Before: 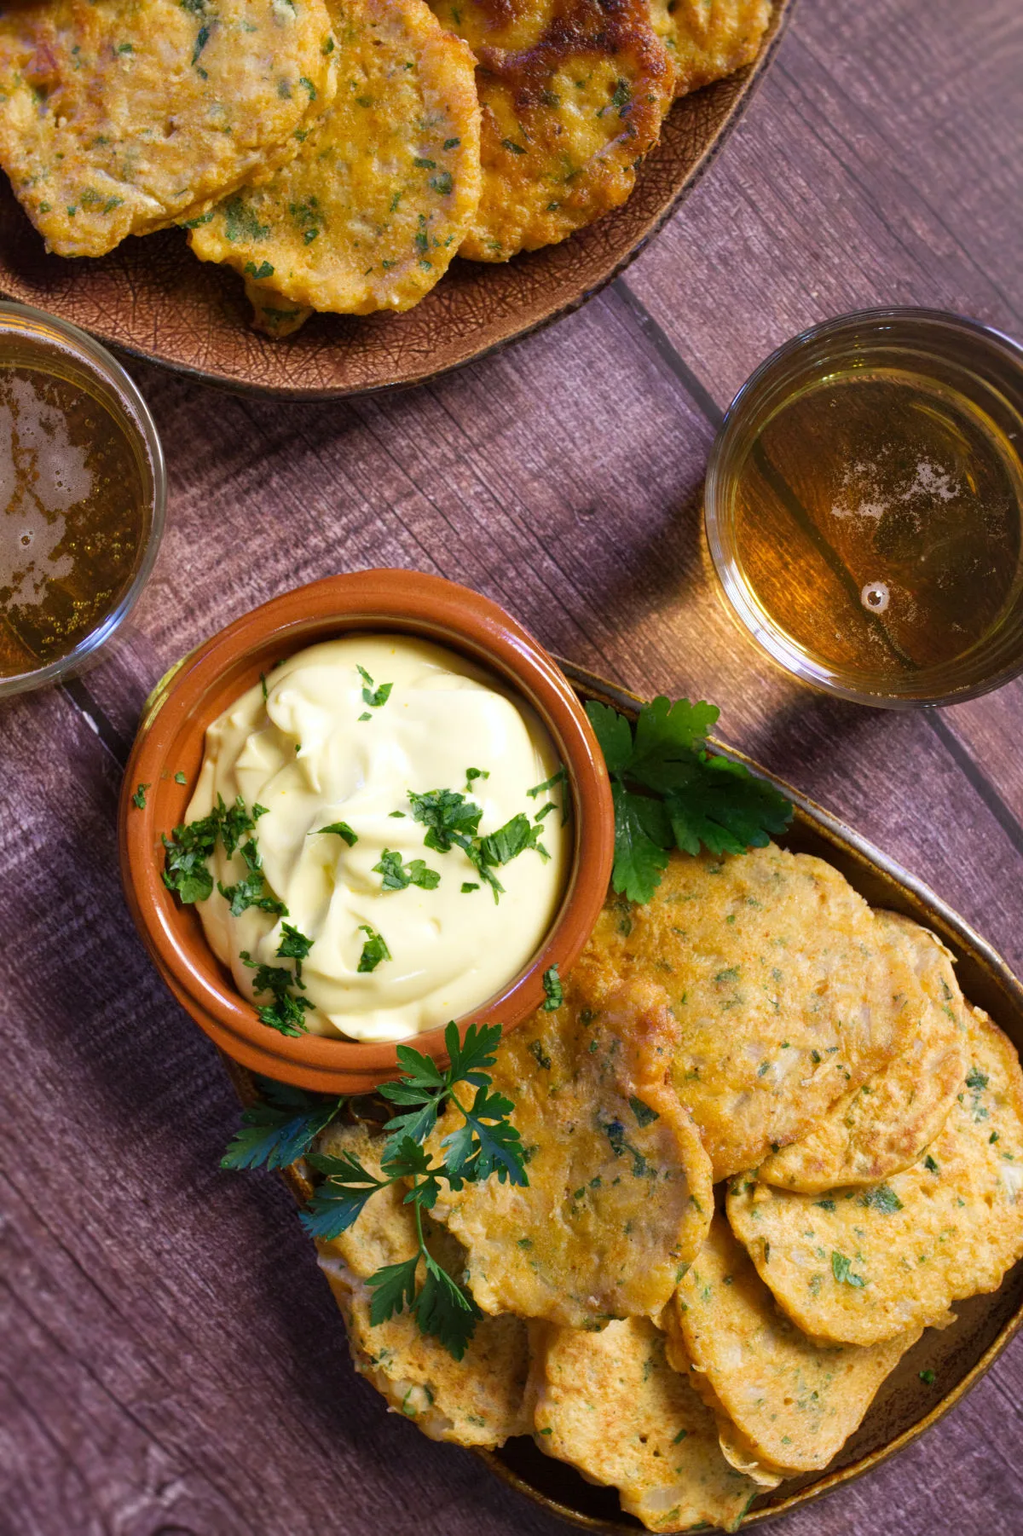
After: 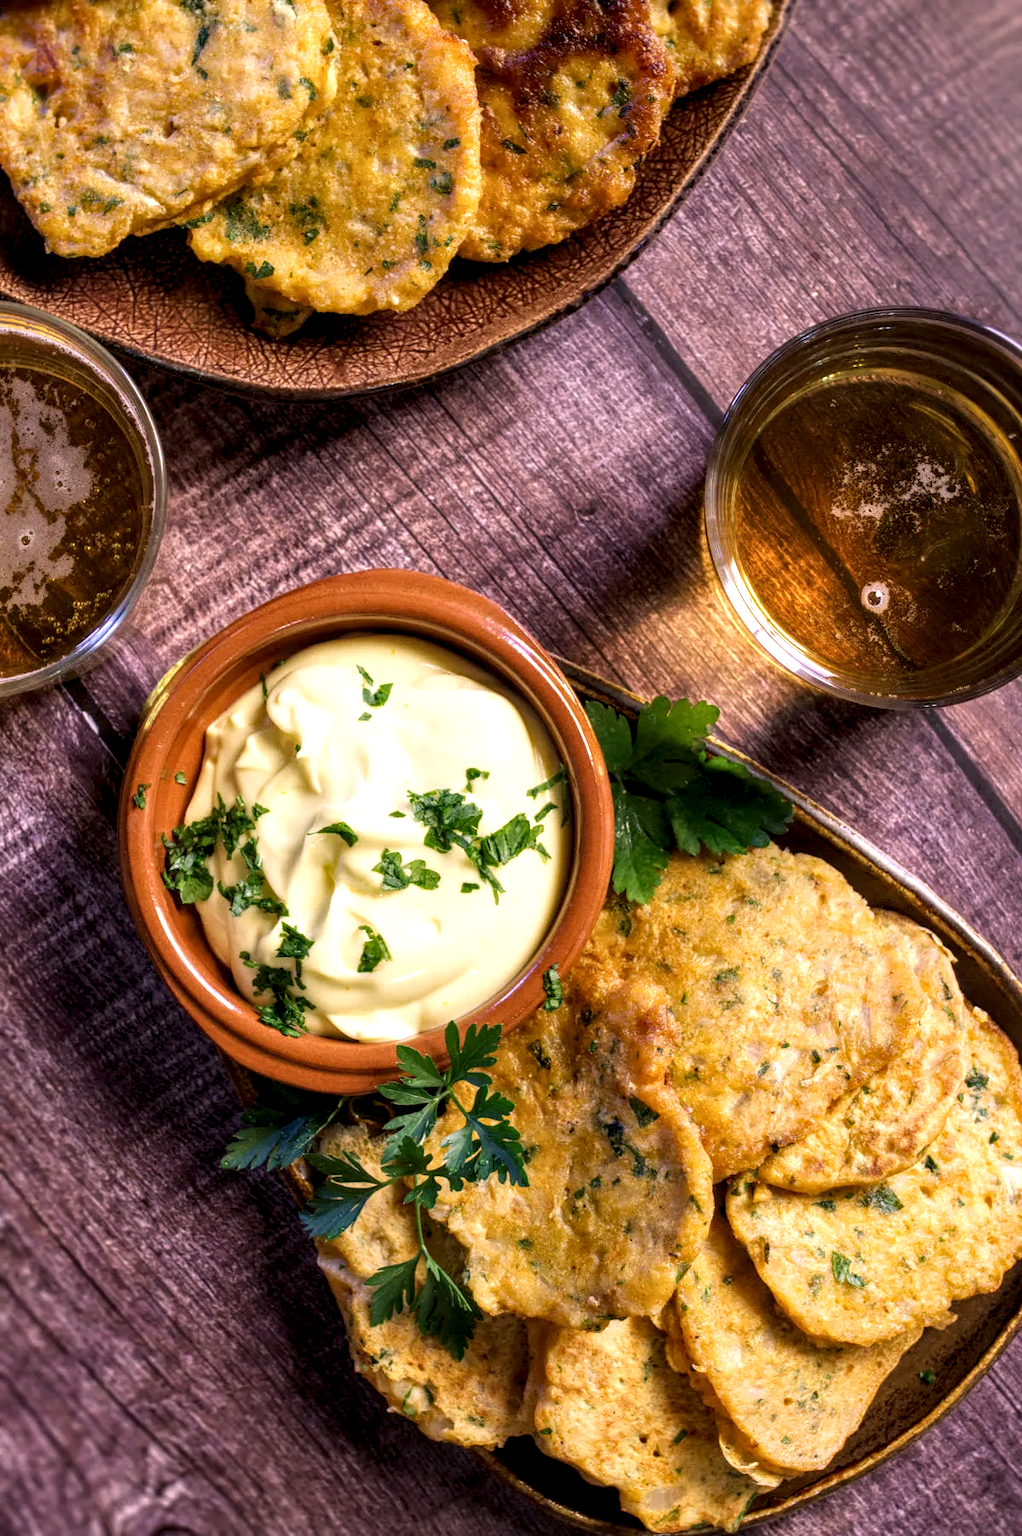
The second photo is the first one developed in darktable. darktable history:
local contrast: highlights 77%, shadows 56%, detail 175%, midtone range 0.423
color correction: highlights a* 7.21, highlights b* 4.39
